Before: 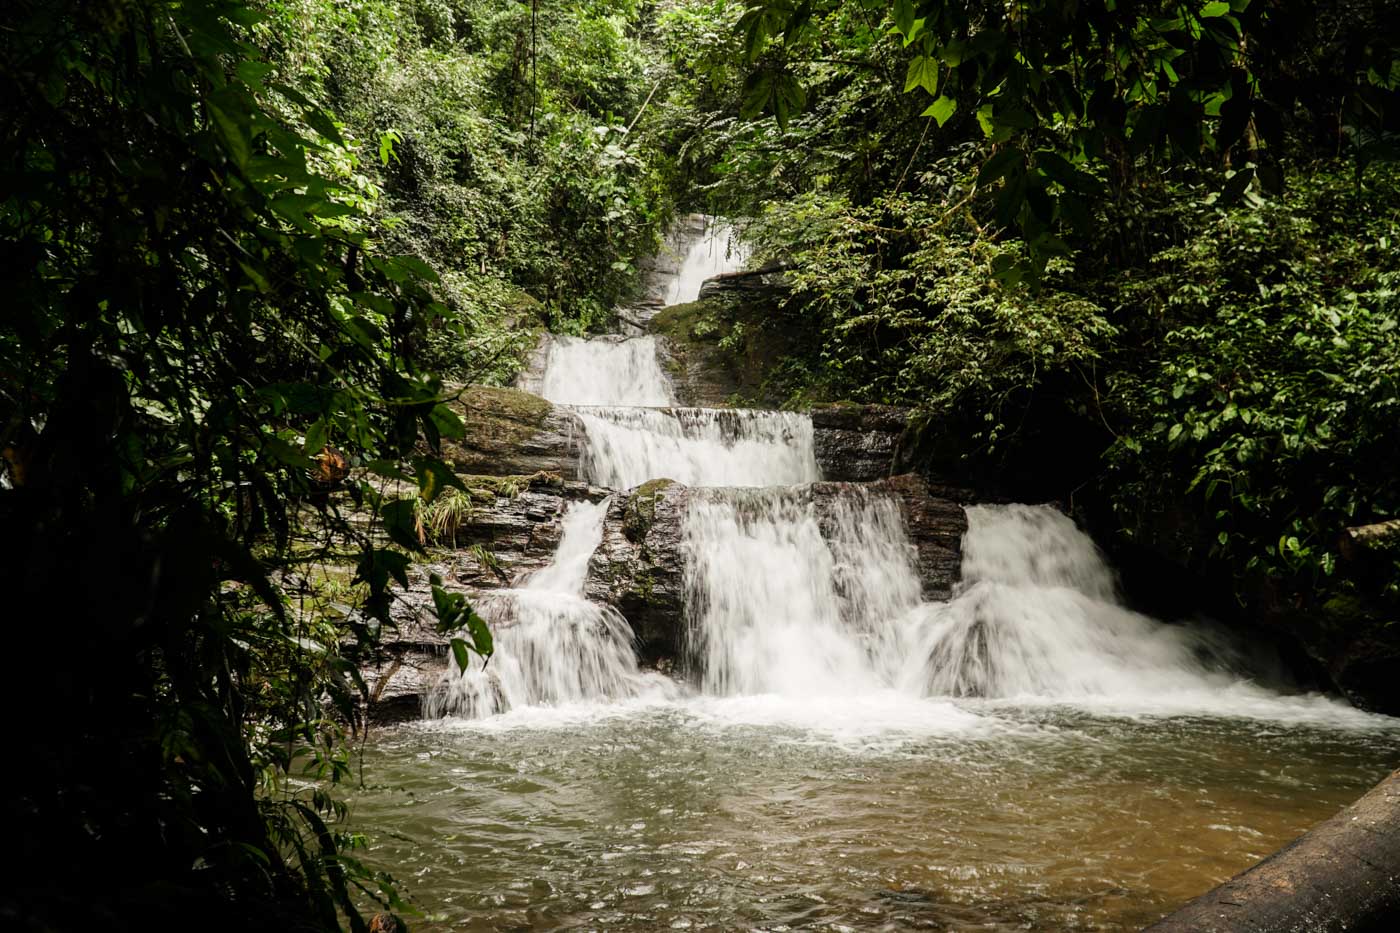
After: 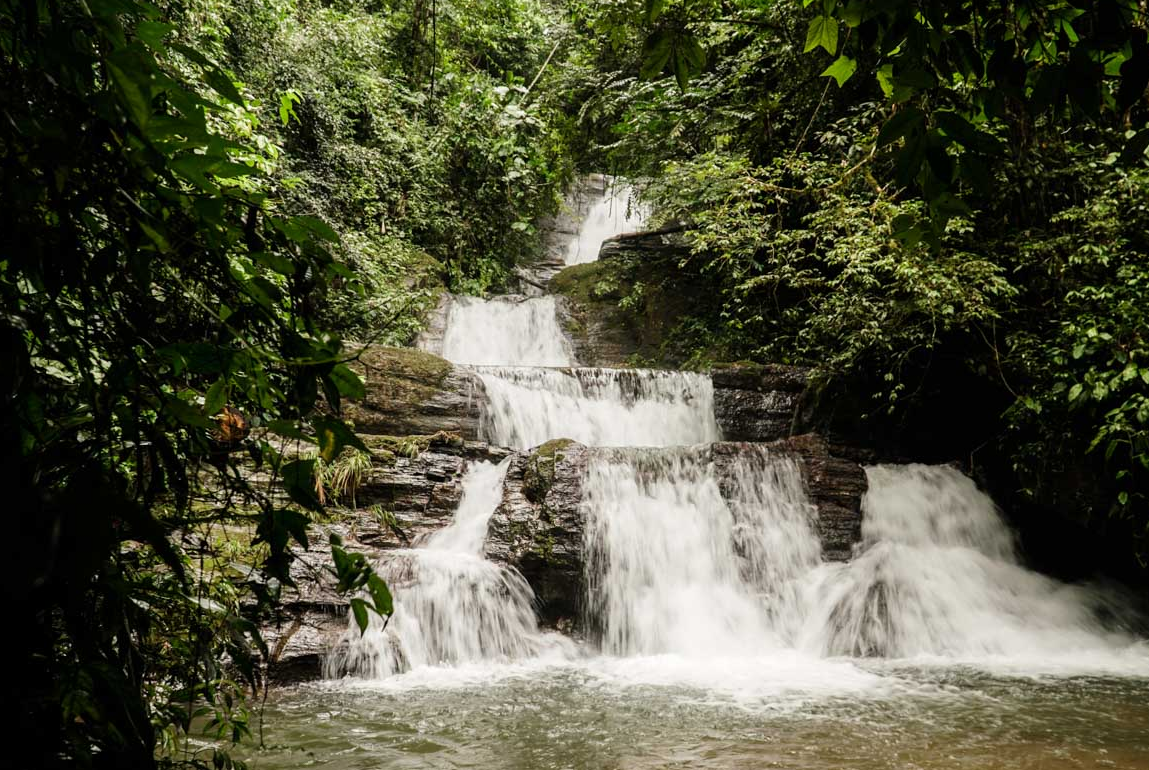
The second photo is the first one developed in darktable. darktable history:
crop and rotate: left 7.282%, top 4.411%, right 10.591%, bottom 12.989%
